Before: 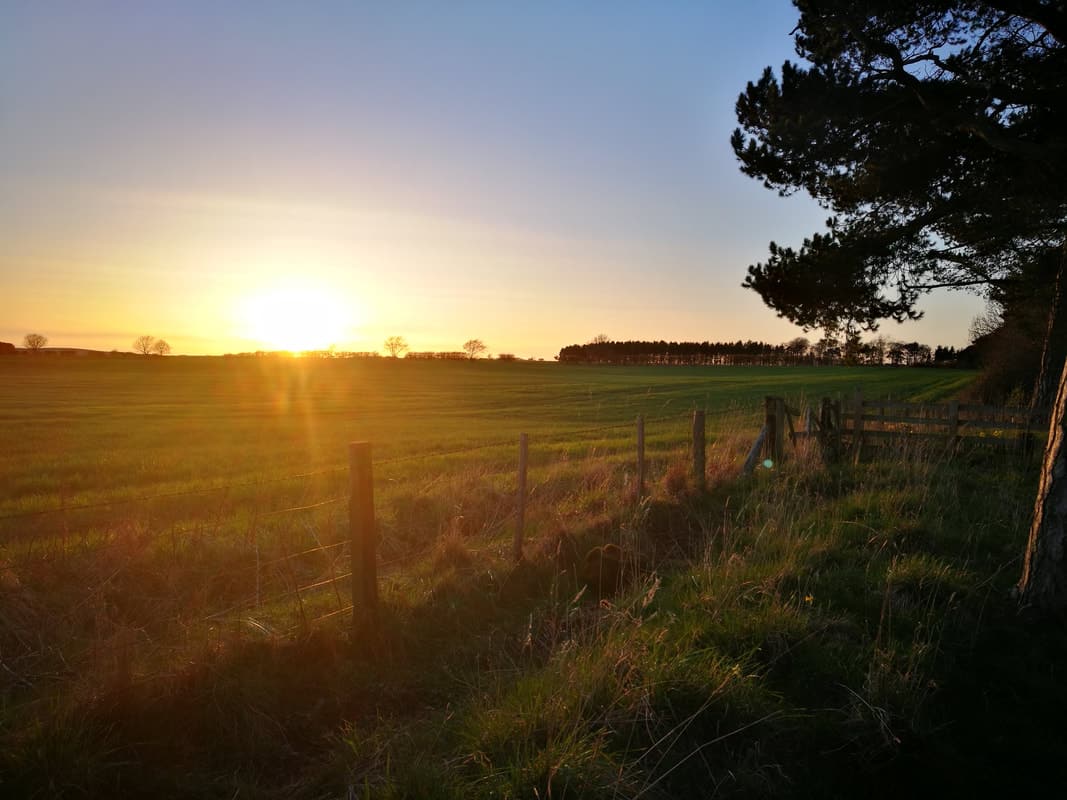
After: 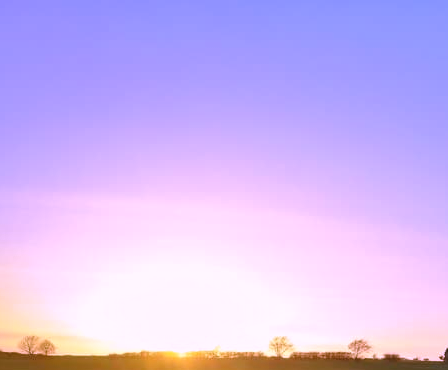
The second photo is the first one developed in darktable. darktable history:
color correction: highlights a* 10.32, highlights b* 14.66, shadows a* -9.59, shadows b* -15.02
white balance: red 0.98, blue 1.61
crop and rotate: left 10.817%, top 0.062%, right 47.194%, bottom 53.626%
